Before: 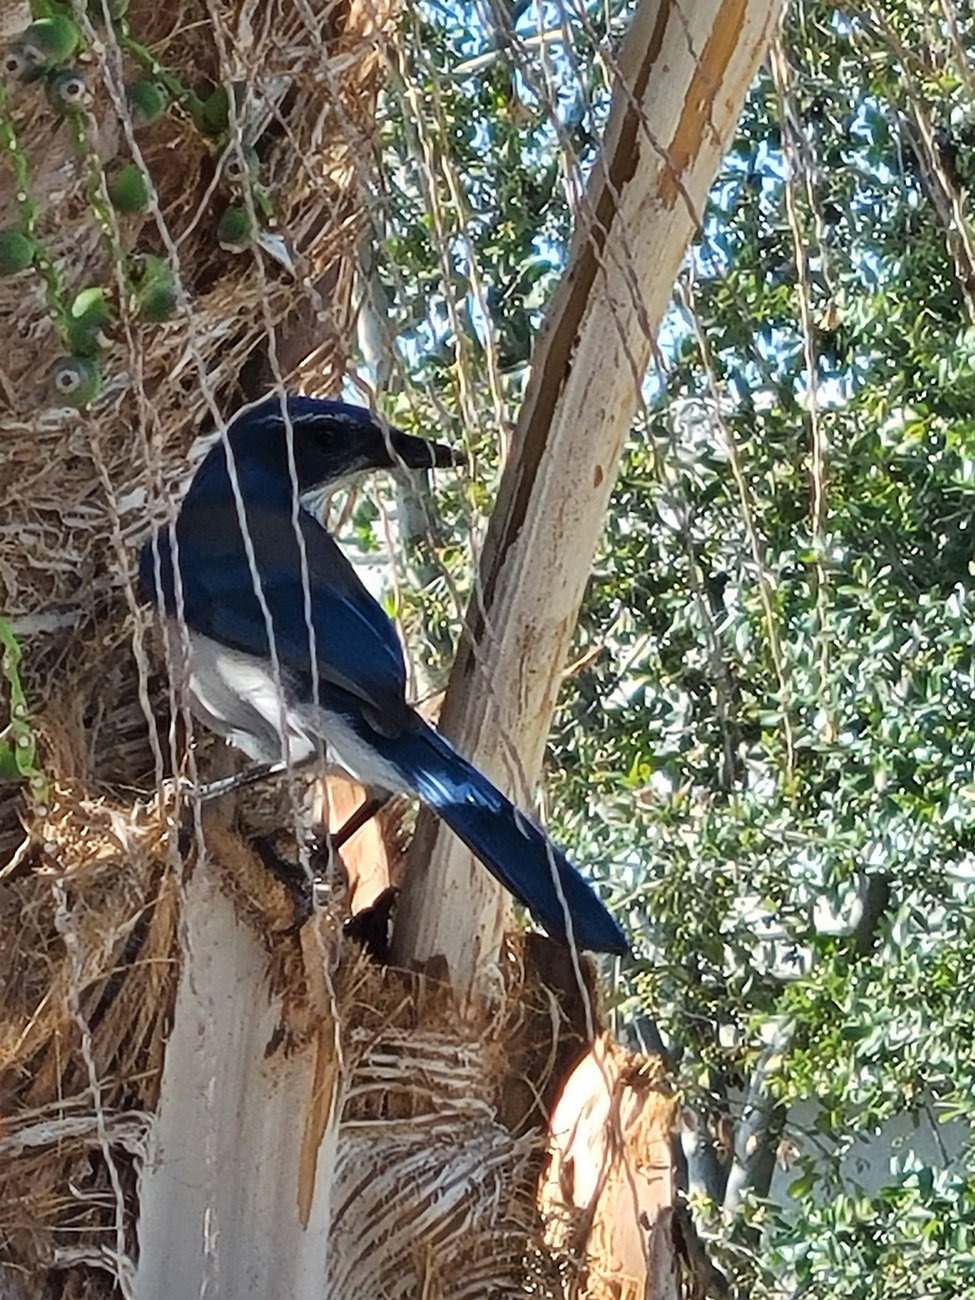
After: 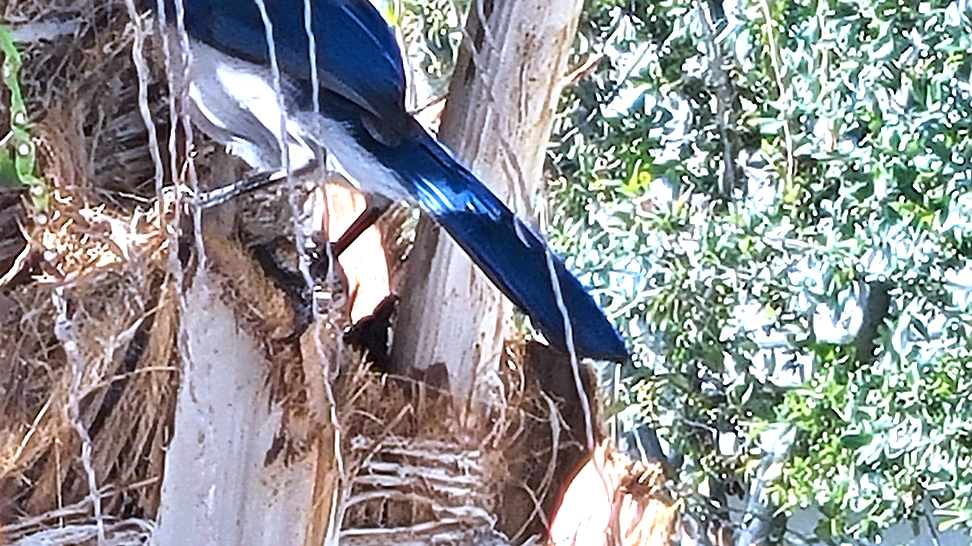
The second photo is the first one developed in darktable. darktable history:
exposure: exposure 0.935 EV, compensate highlight preservation false
sharpen: radius 1.864, amount 0.398, threshold 1.271
color calibration: illuminant as shot in camera, x 0.377, y 0.392, temperature 4169.3 K, saturation algorithm version 1 (2020)
crop: top 45.551%, bottom 12.262%
